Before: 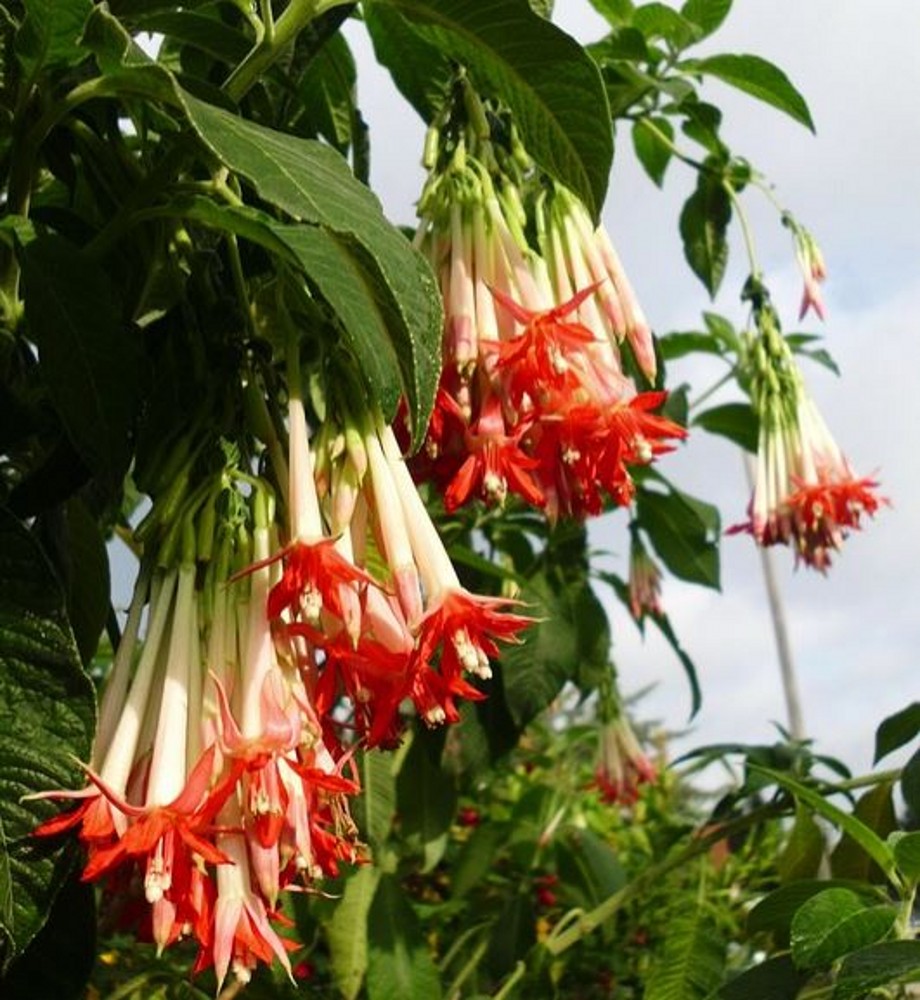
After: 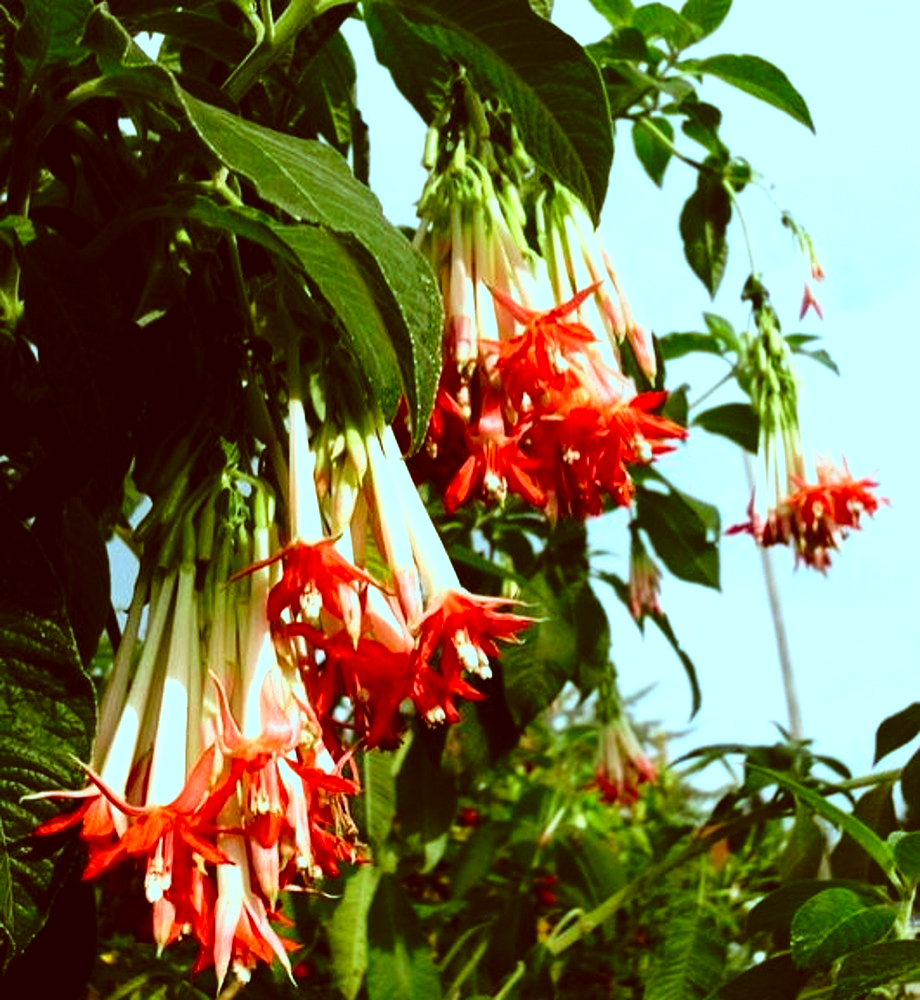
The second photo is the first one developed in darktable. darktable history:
color correction: highlights a* -14.62, highlights b* -16.22, shadows a* 10.12, shadows b* 29.4
tone curve: curves: ch0 [(0, 0) (0.003, 0.002) (0.011, 0.006) (0.025, 0.014) (0.044, 0.025) (0.069, 0.039) (0.1, 0.056) (0.136, 0.082) (0.177, 0.116) (0.224, 0.163) (0.277, 0.233) (0.335, 0.311) (0.399, 0.396) (0.468, 0.488) (0.543, 0.588) (0.623, 0.695) (0.709, 0.809) (0.801, 0.912) (0.898, 0.997) (1, 1)], preserve colors none
